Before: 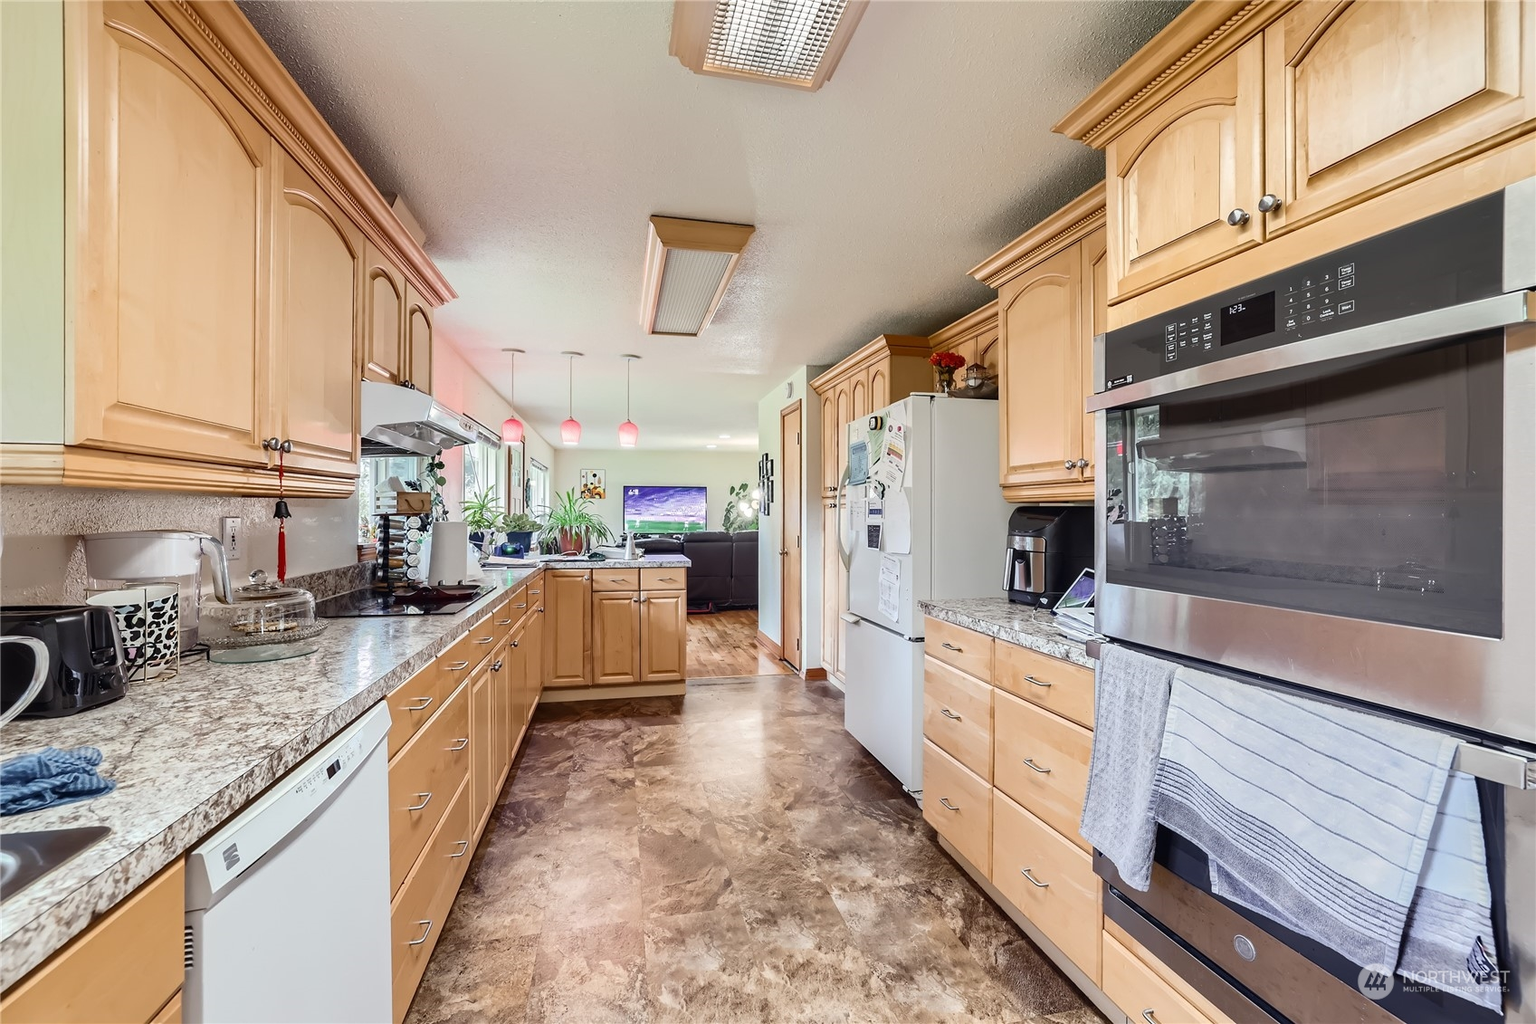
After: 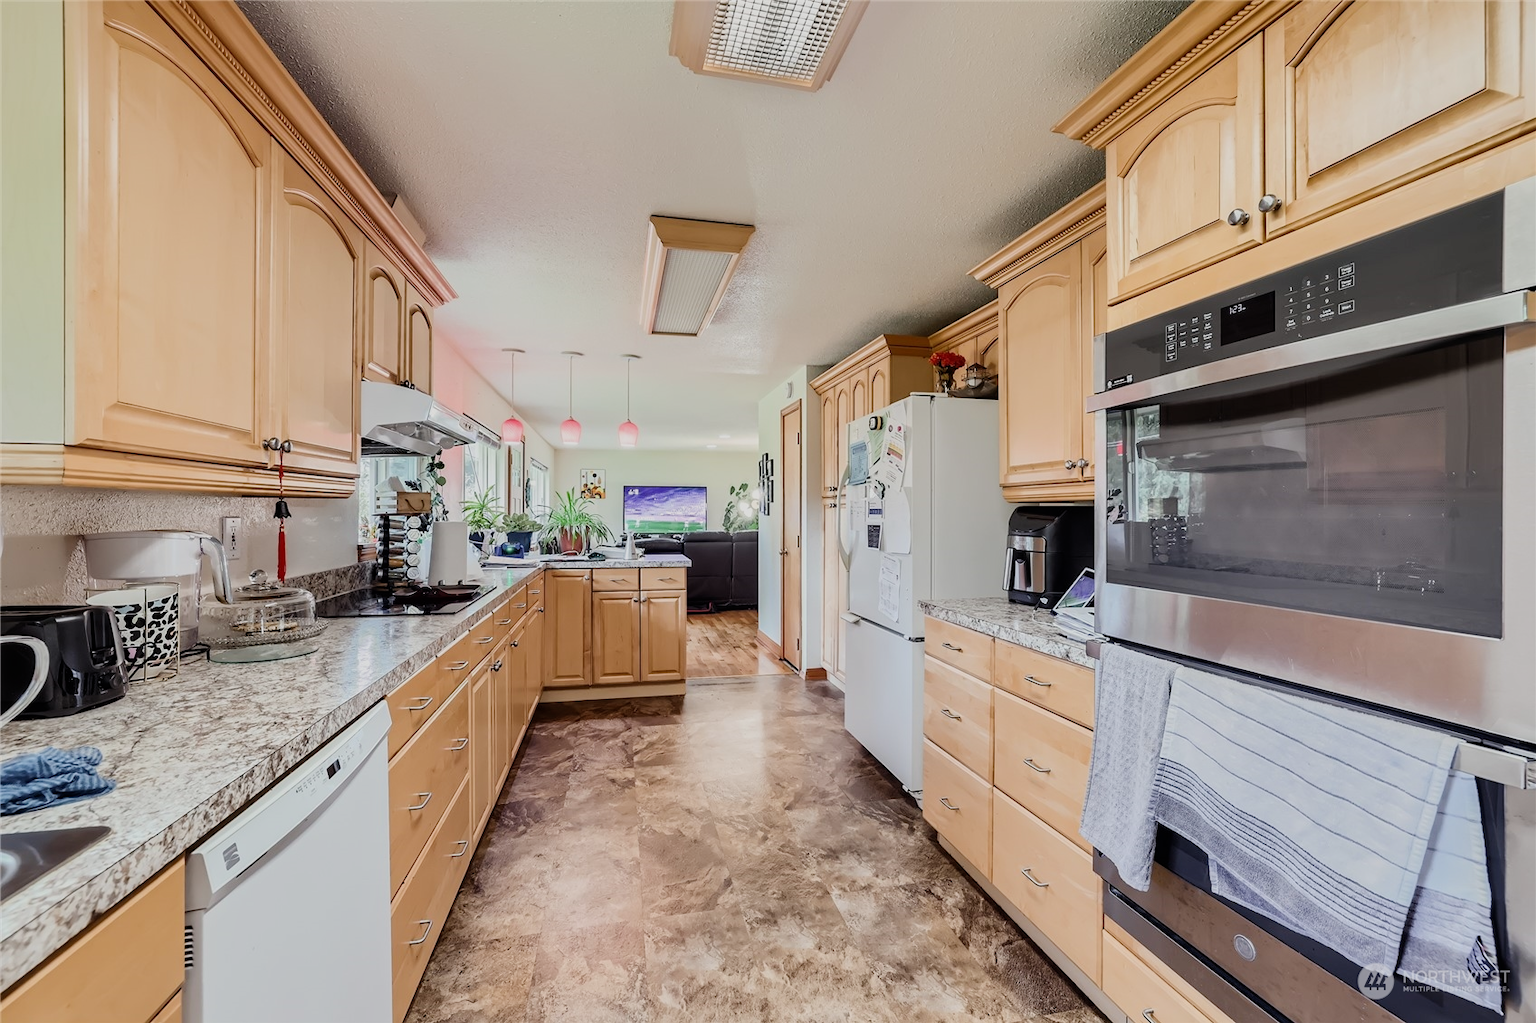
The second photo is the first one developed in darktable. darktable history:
tone equalizer: on, module defaults
filmic rgb: hardness 4.17
